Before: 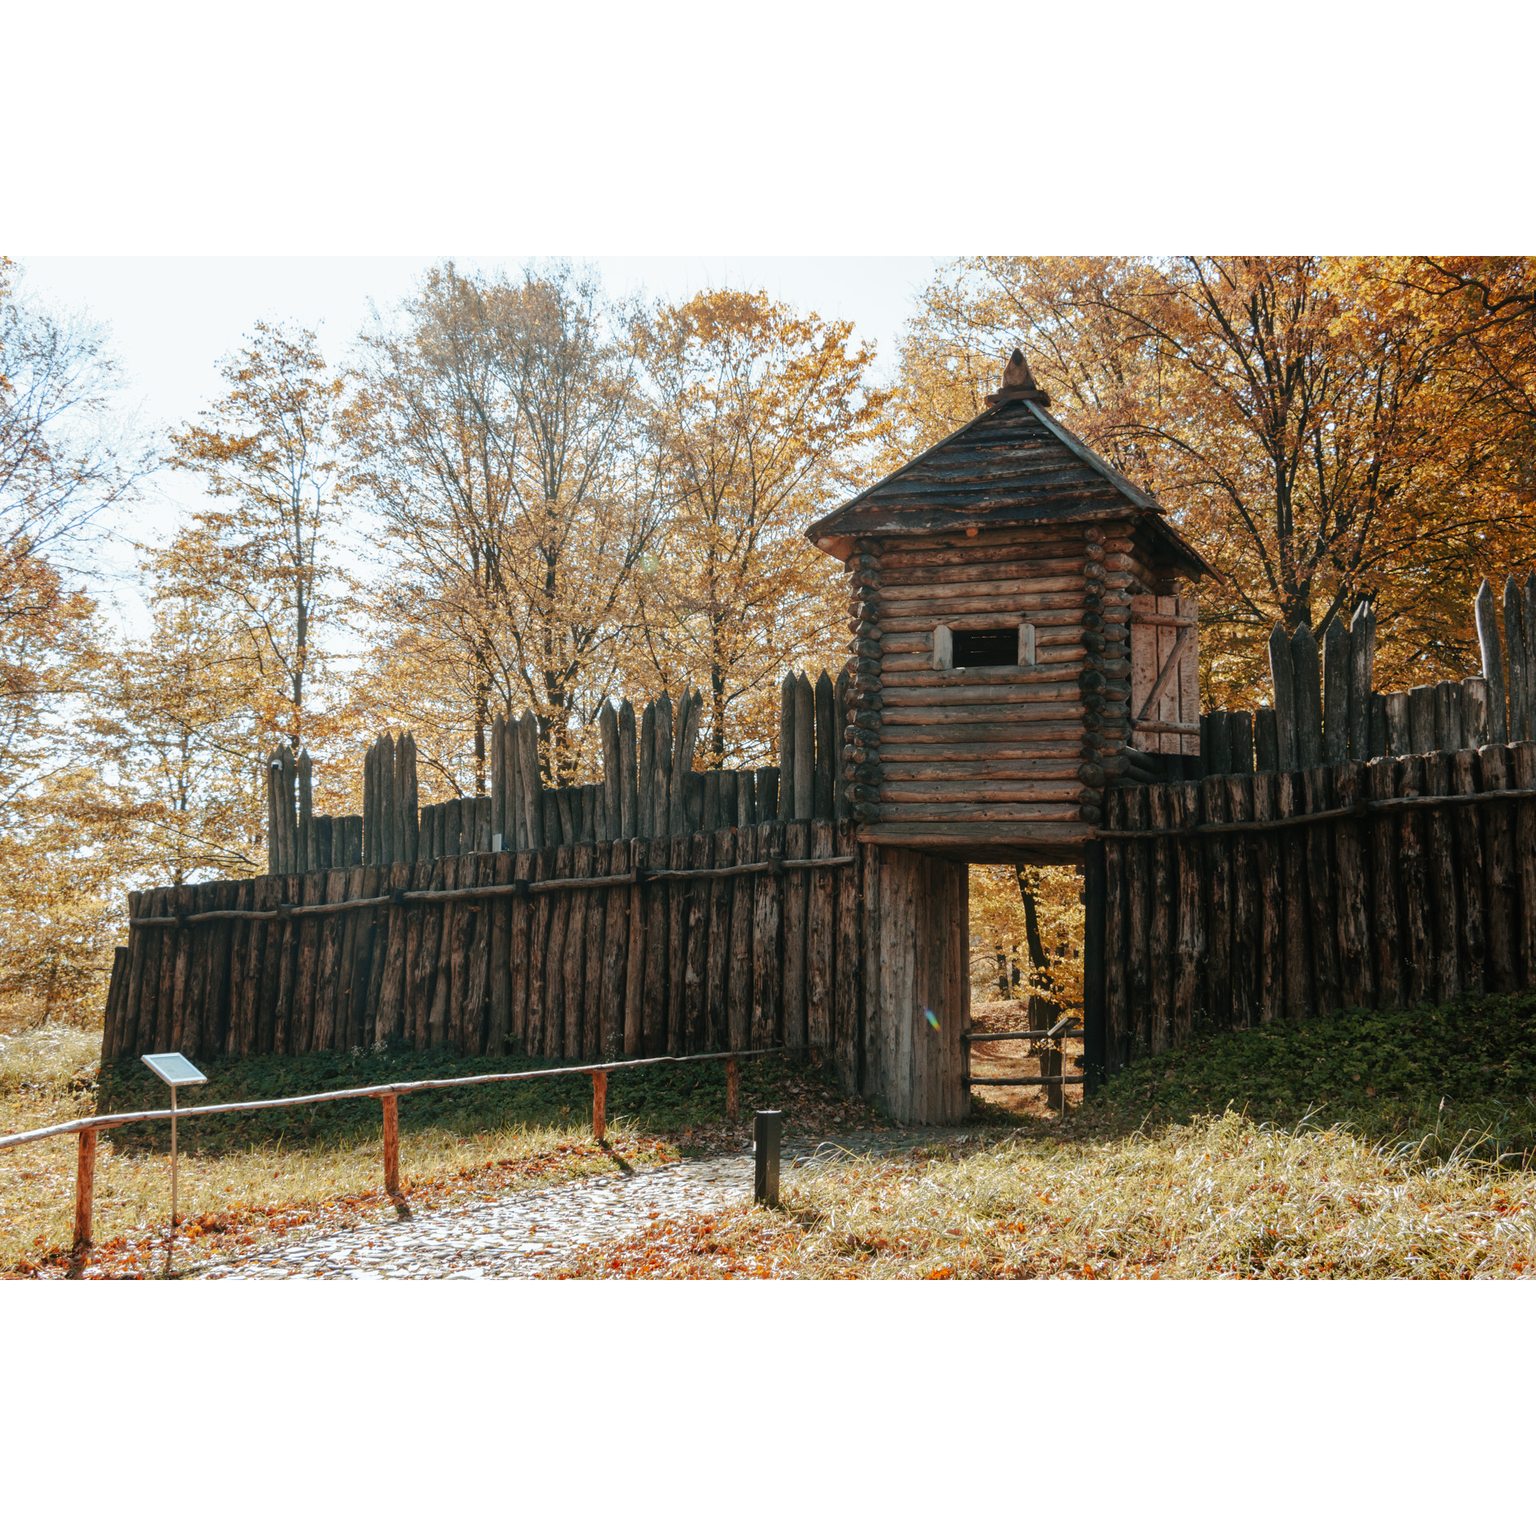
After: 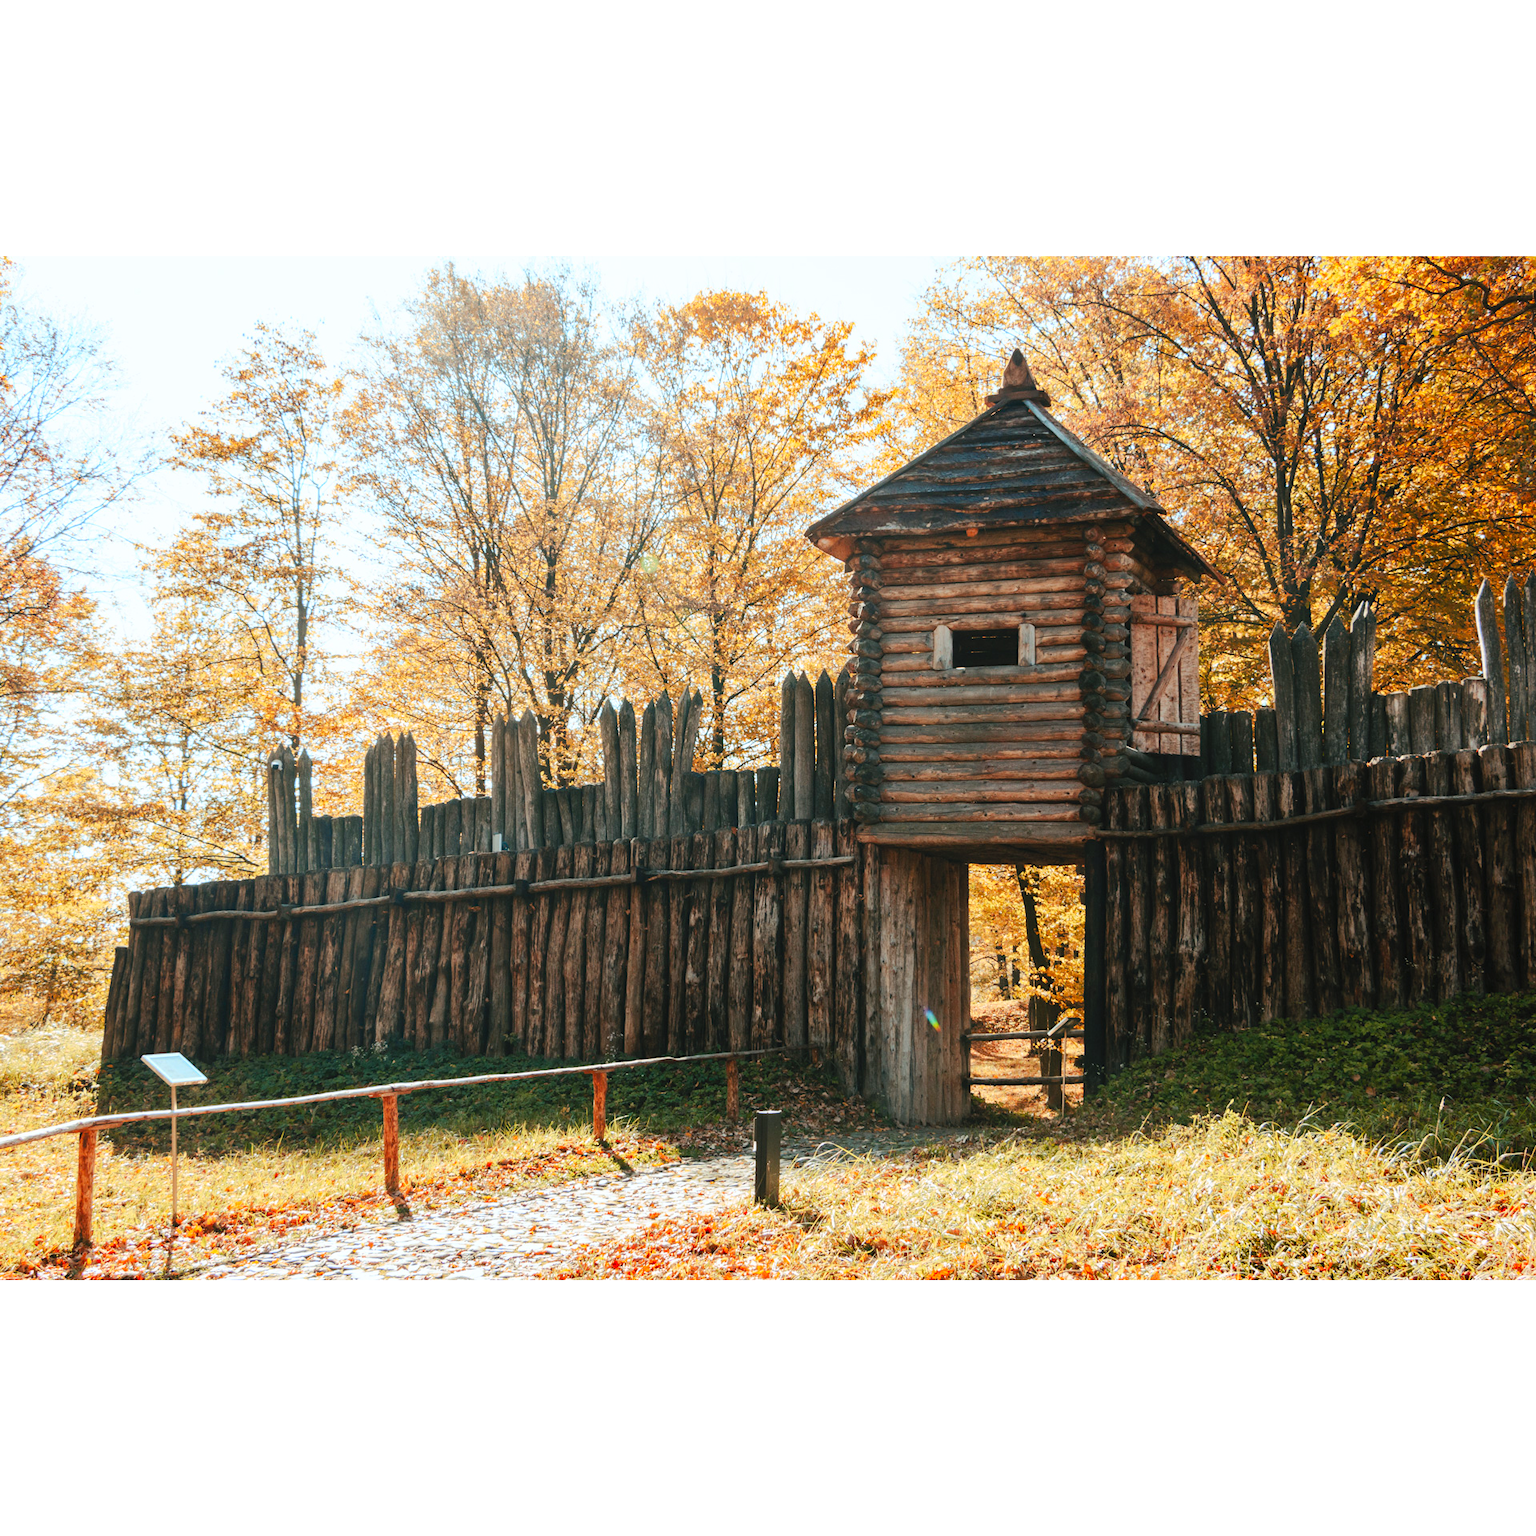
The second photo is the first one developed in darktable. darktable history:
contrast brightness saturation: contrast 0.242, brightness 0.246, saturation 0.392
